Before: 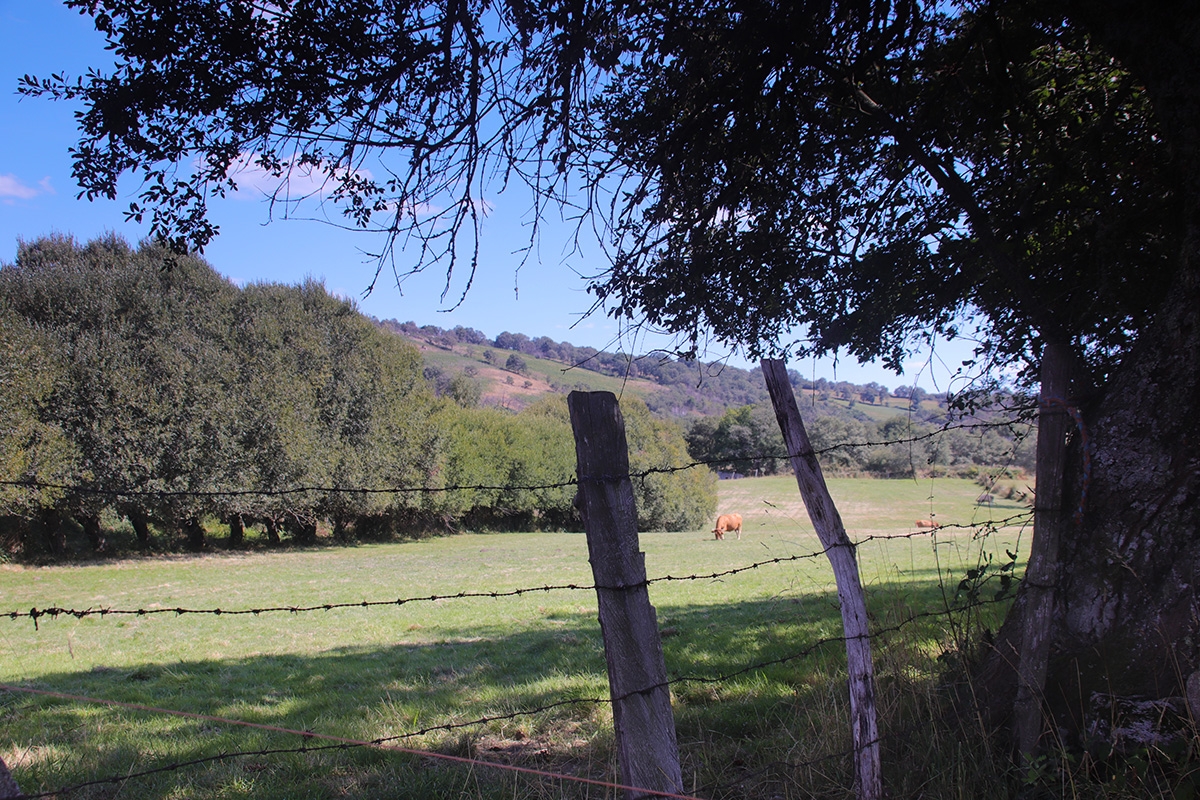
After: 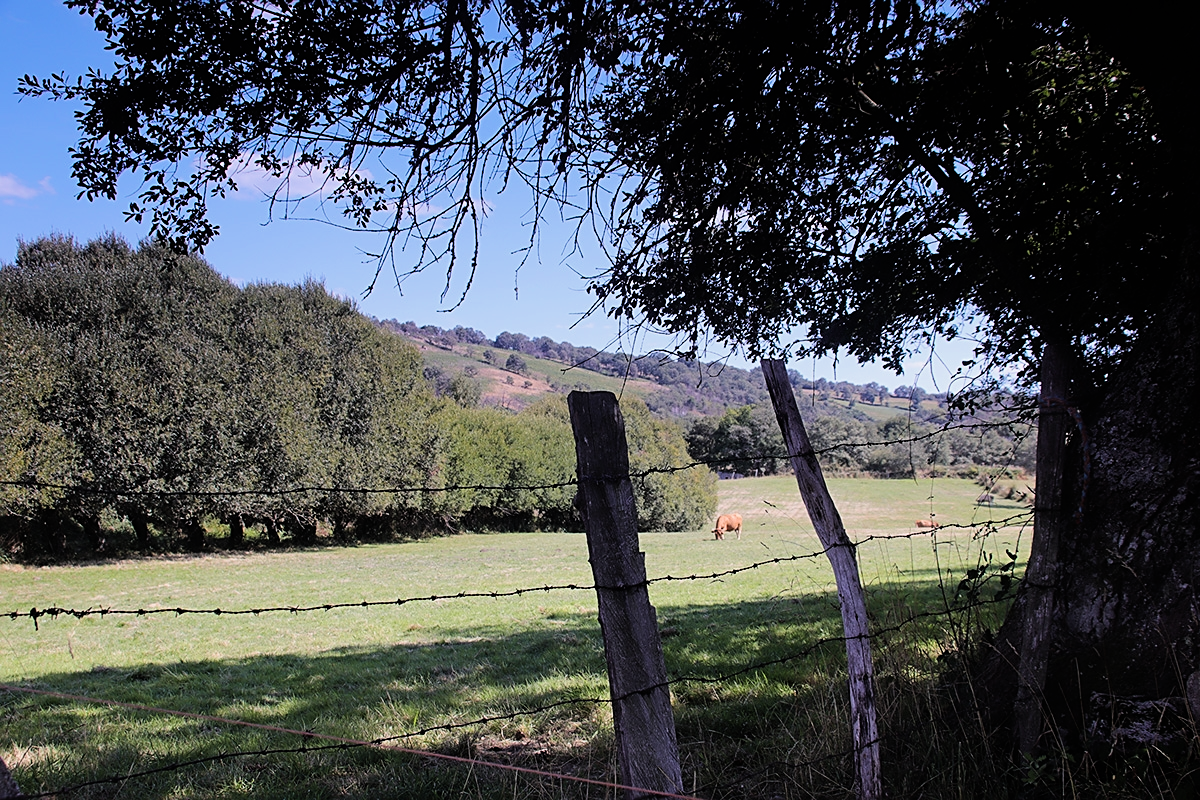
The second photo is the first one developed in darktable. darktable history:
sharpen: on, module defaults
filmic rgb: black relative exposure -8.09 EV, white relative exposure 3 EV, hardness 5.41, contrast 1.246
